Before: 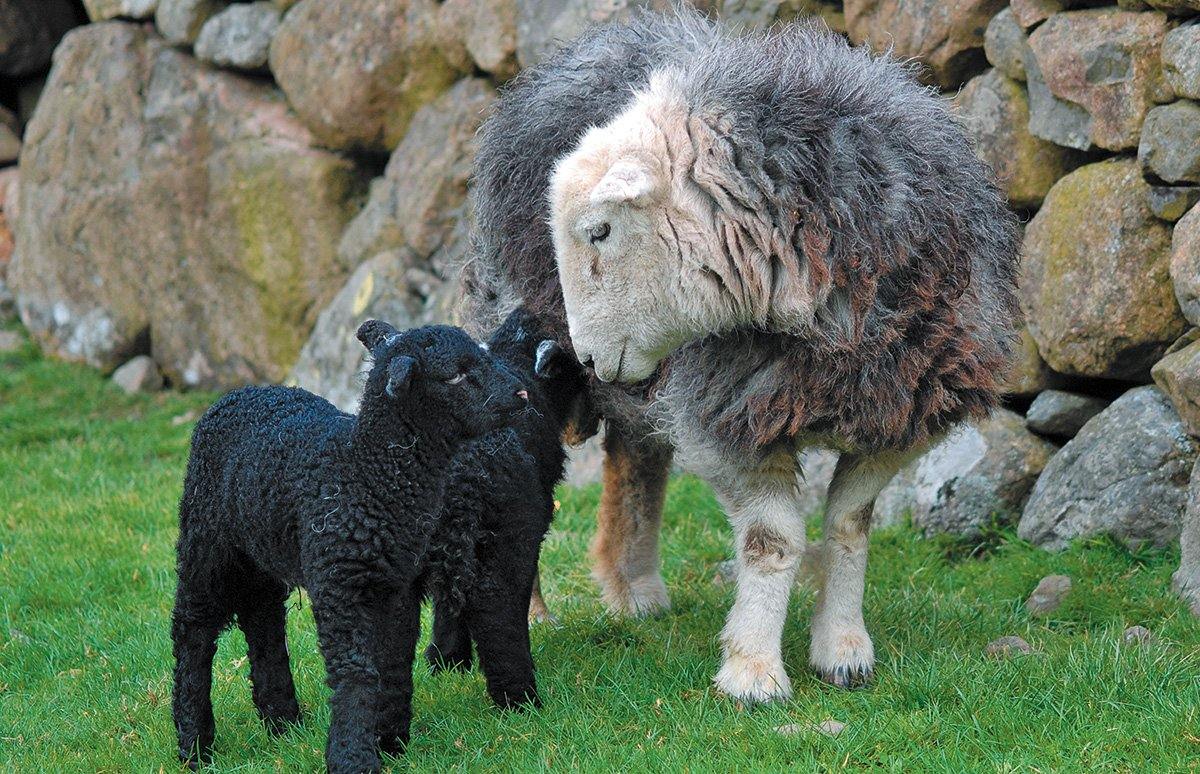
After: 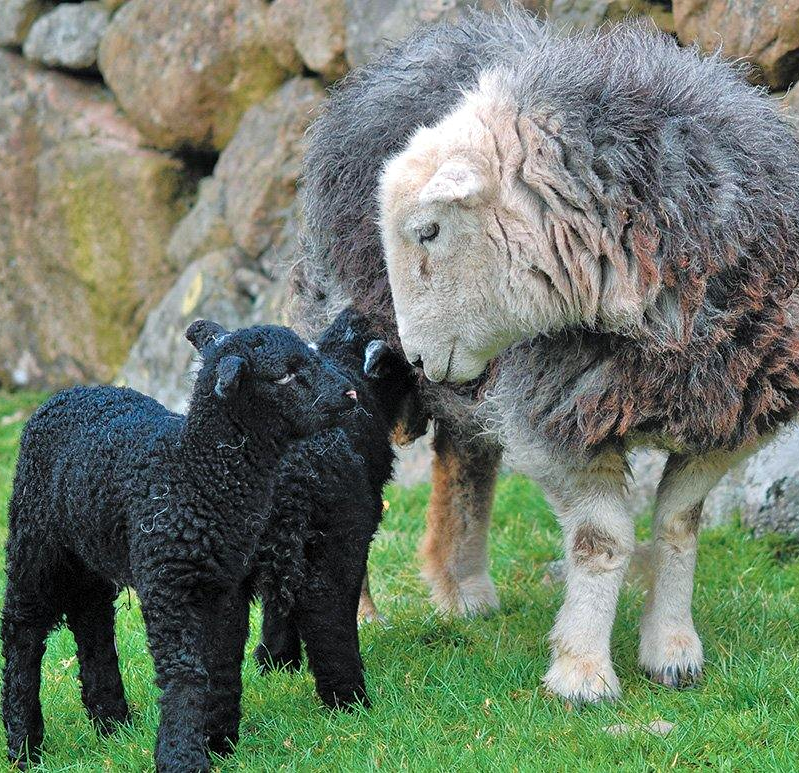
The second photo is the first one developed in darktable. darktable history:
white balance: emerald 1
tone equalizer: -8 EV 0.001 EV, -7 EV -0.004 EV, -6 EV 0.009 EV, -5 EV 0.032 EV, -4 EV 0.276 EV, -3 EV 0.644 EV, -2 EV 0.584 EV, -1 EV 0.187 EV, +0 EV 0.024 EV
crop and rotate: left 14.292%, right 19.041%
